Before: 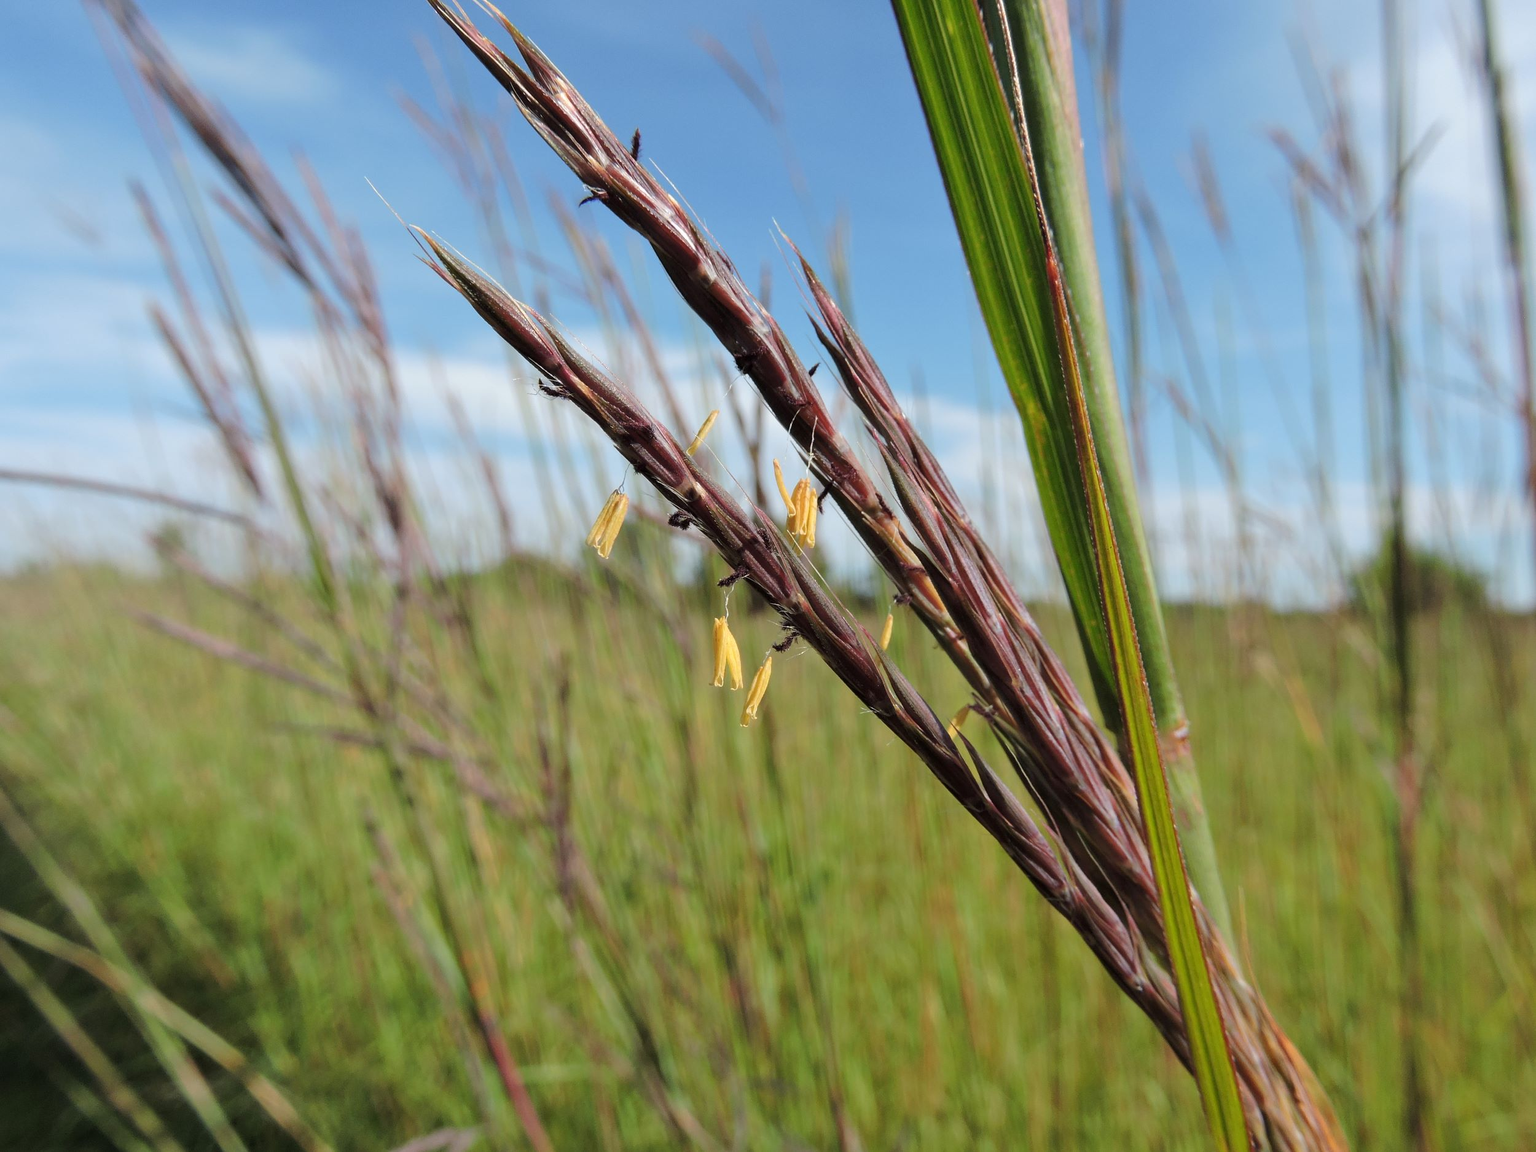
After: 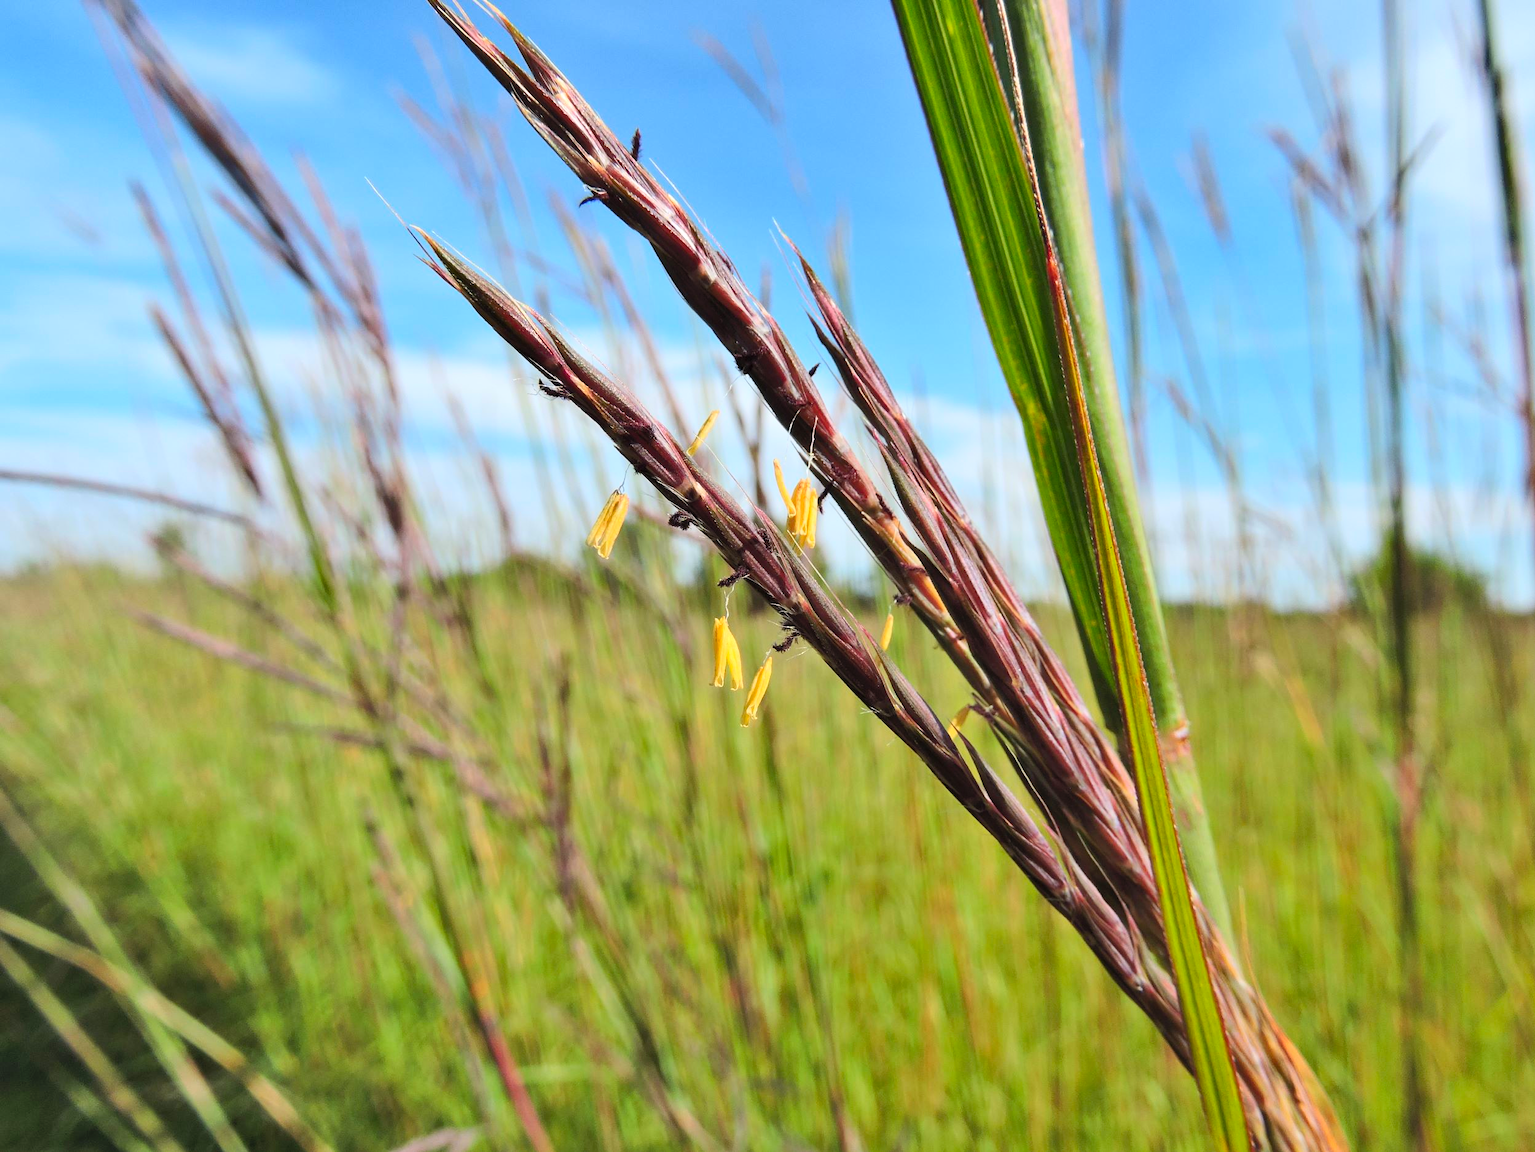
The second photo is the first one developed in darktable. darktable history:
contrast brightness saturation: contrast 0.242, brightness 0.256, saturation 0.388
shadows and highlights: low approximation 0.01, soften with gaussian
